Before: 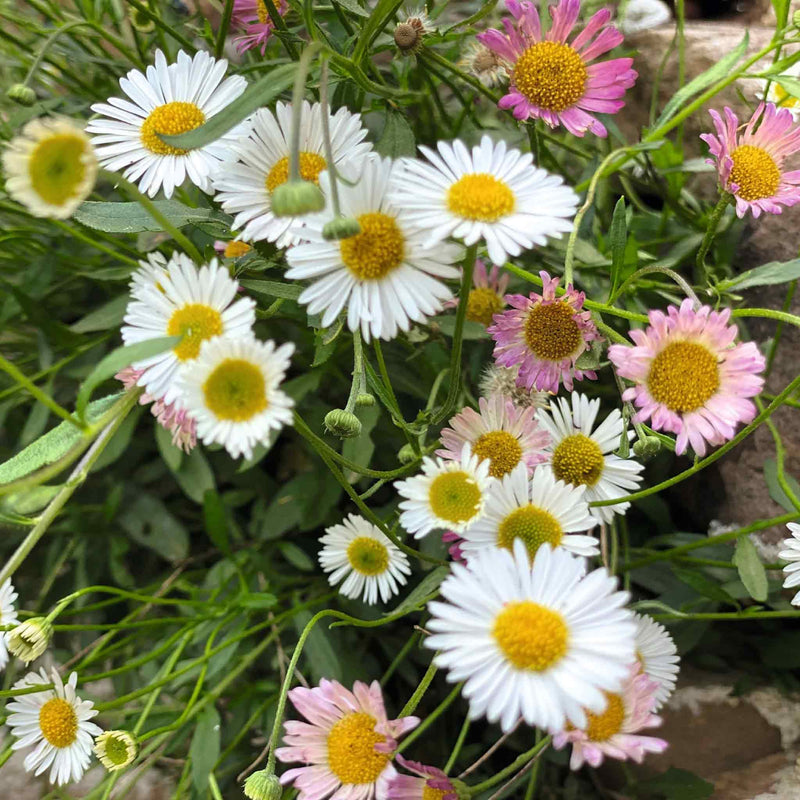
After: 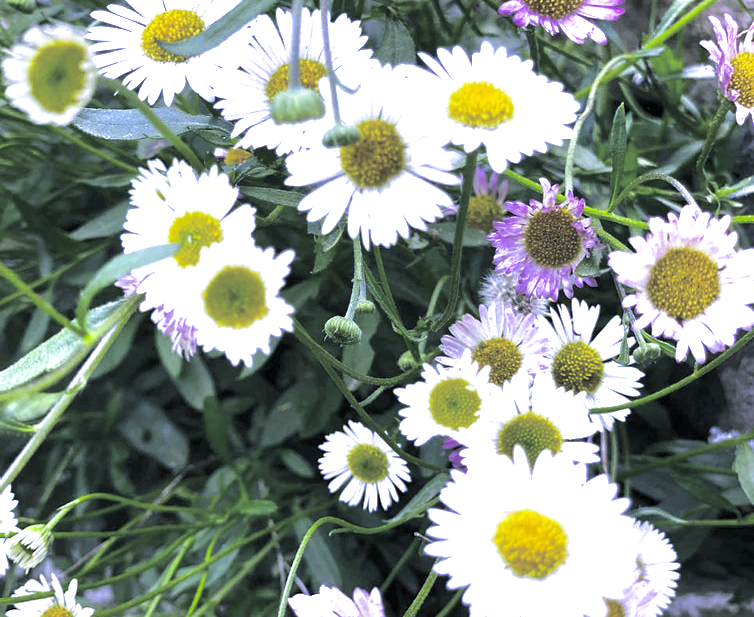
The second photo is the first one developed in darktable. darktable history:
split-toning: shadows › hue 201.6°, shadows › saturation 0.16, highlights › hue 50.4°, highlights › saturation 0.2, balance -49.9
crop and rotate: angle 0.03°, top 11.643%, right 5.651%, bottom 11.189%
exposure: exposure 0.6 EV, compensate highlight preservation false
color correction: highlights a* 12.23, highlights b* 5.41
white balance: red 0.766, blue 1.537
